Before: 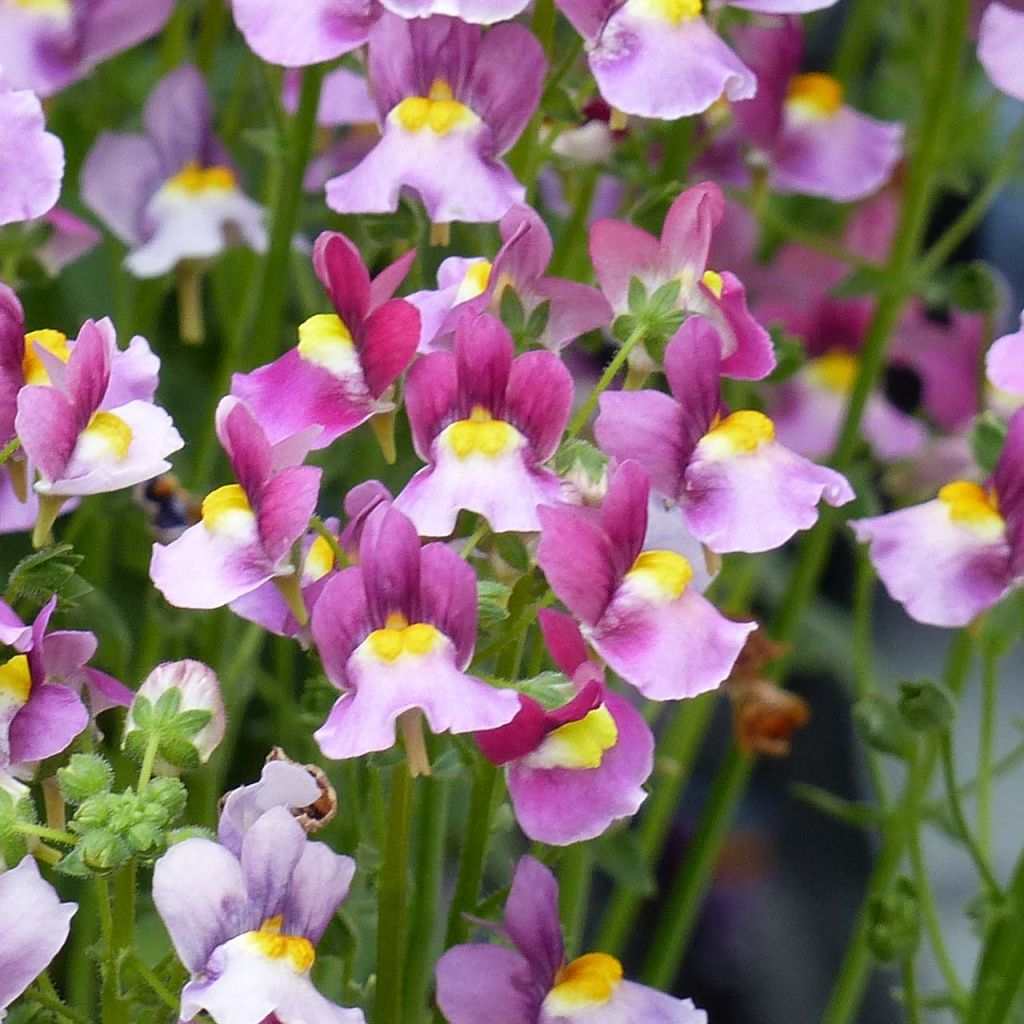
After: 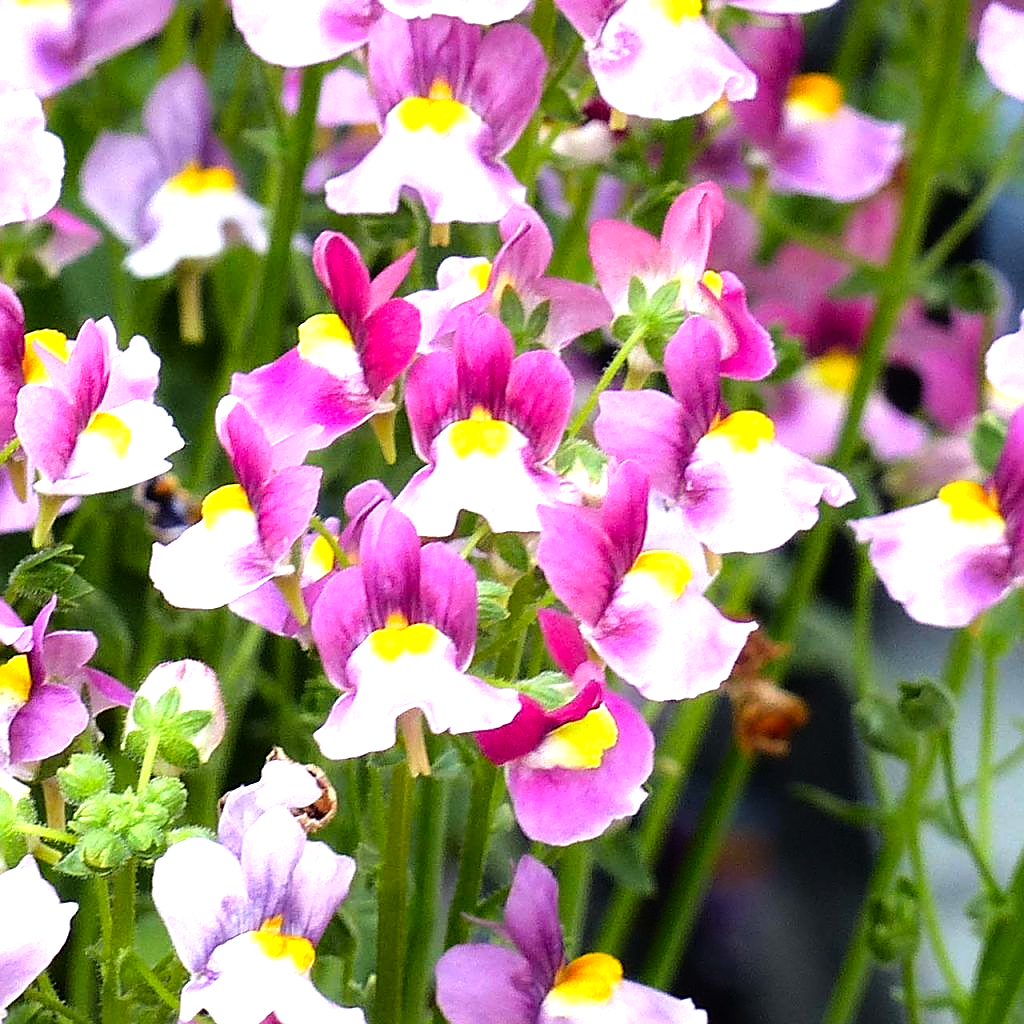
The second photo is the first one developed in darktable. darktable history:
tone equalizer: -8 EV -1.11 EV, -7 EV -1.02 EV, -6 EV -0.843 EV, -5 EV -0.572 EV, -3 EV 0.585 EV, -2 EV 0.881 EV, -1 EV 0.999 EV, +0 EV 1.05 EV, mask exposure compensation -0.499 EV
sharpen: on, module defaults
exposure: exposure 0.014 EV, compensate exposure bias true, compensate highlight preservation false
contrast brightness saturation: contrast 0.04, saturation 0.151
